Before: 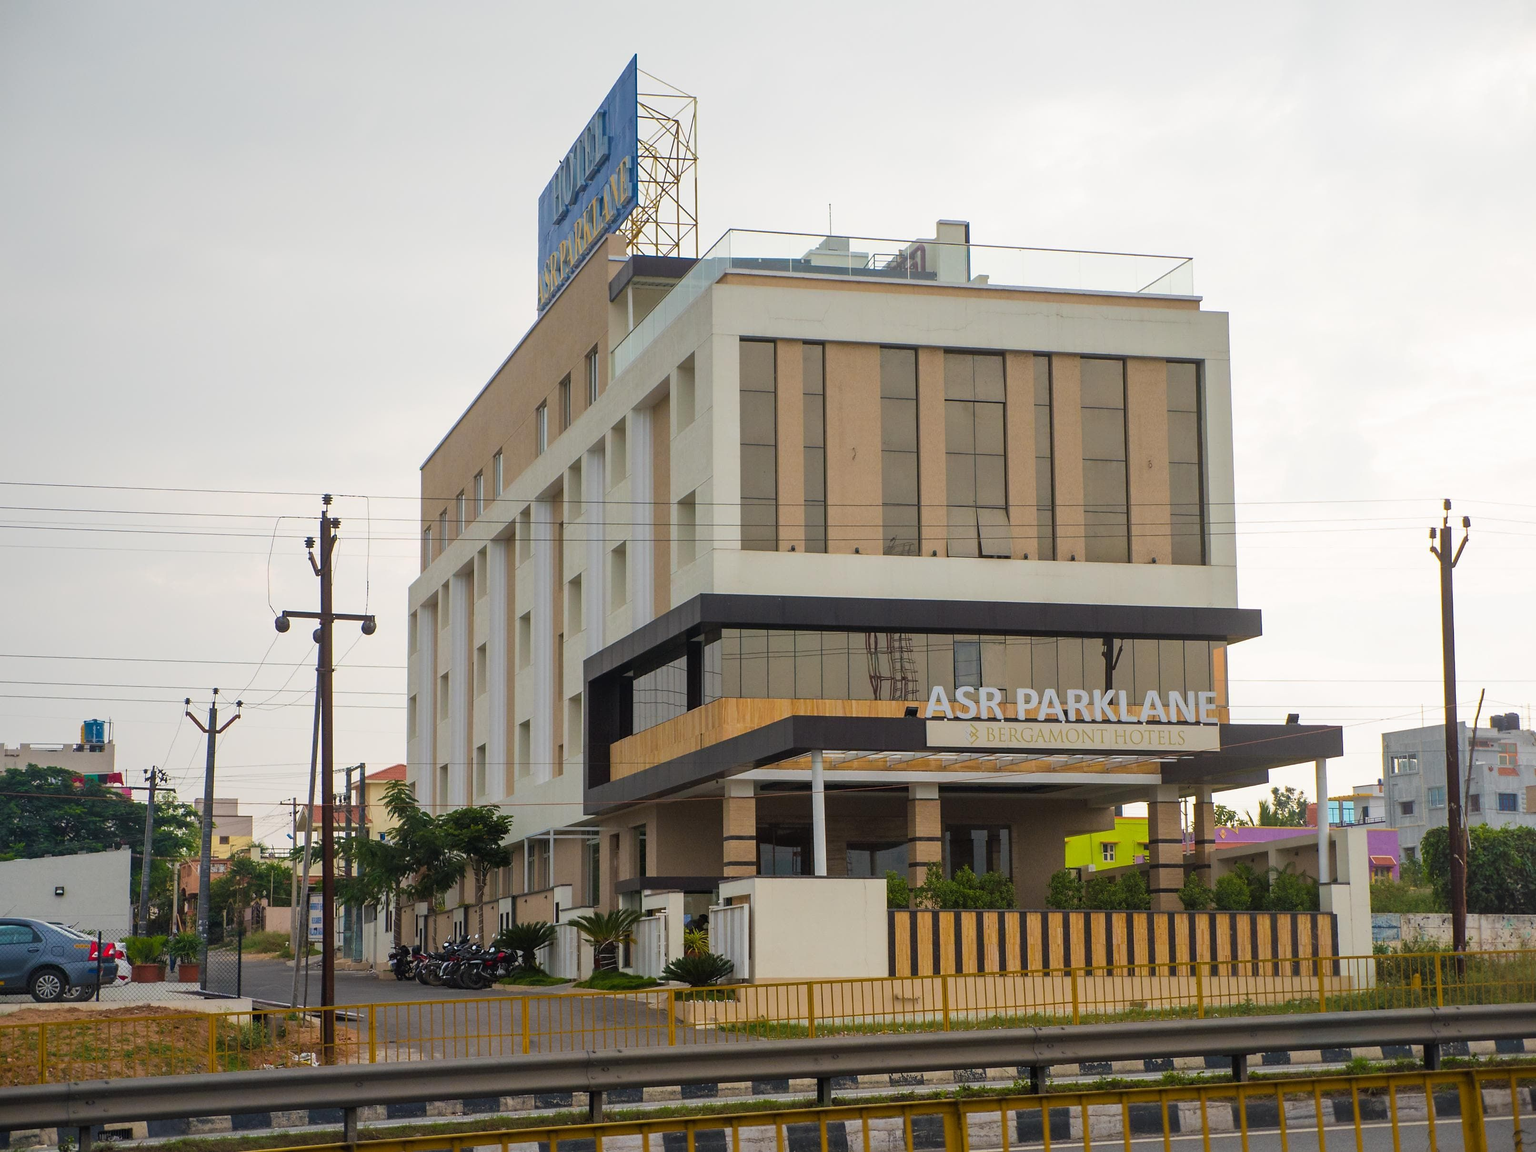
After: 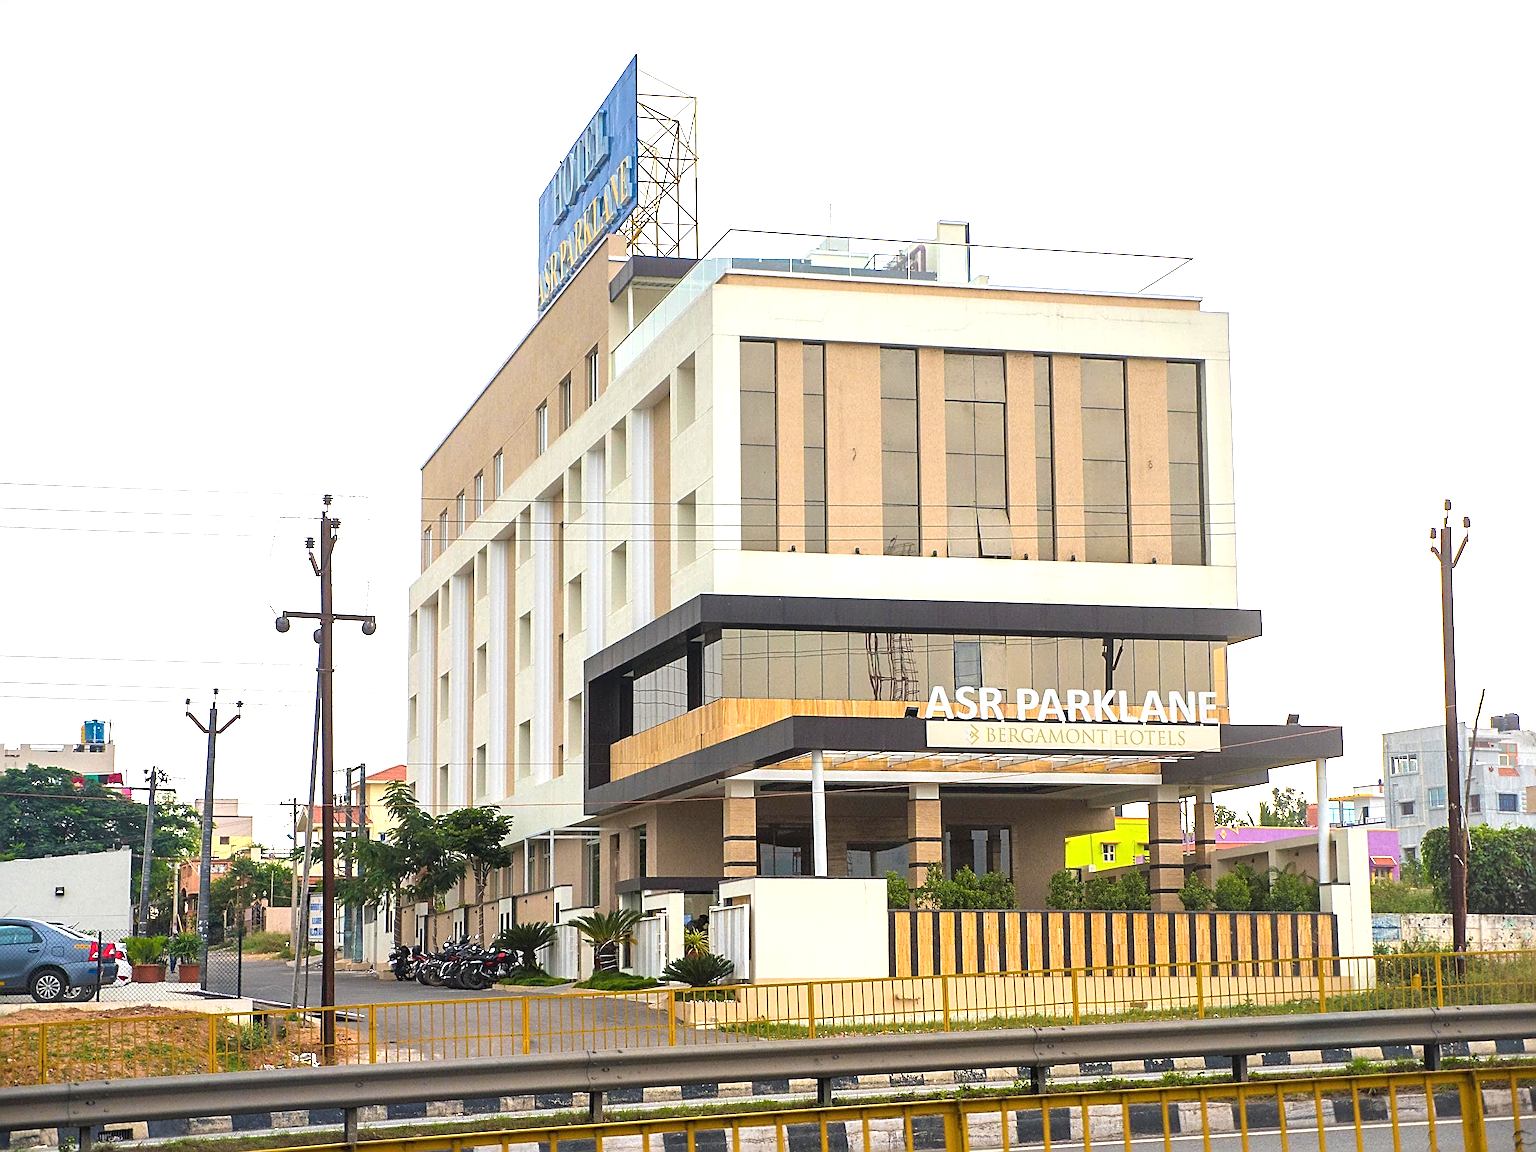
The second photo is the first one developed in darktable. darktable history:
sharpen: radius 3.05, amount 0.769
exposure: exposure 1.255 EV, compensate exposure bias true, compensate highlight preservation false
